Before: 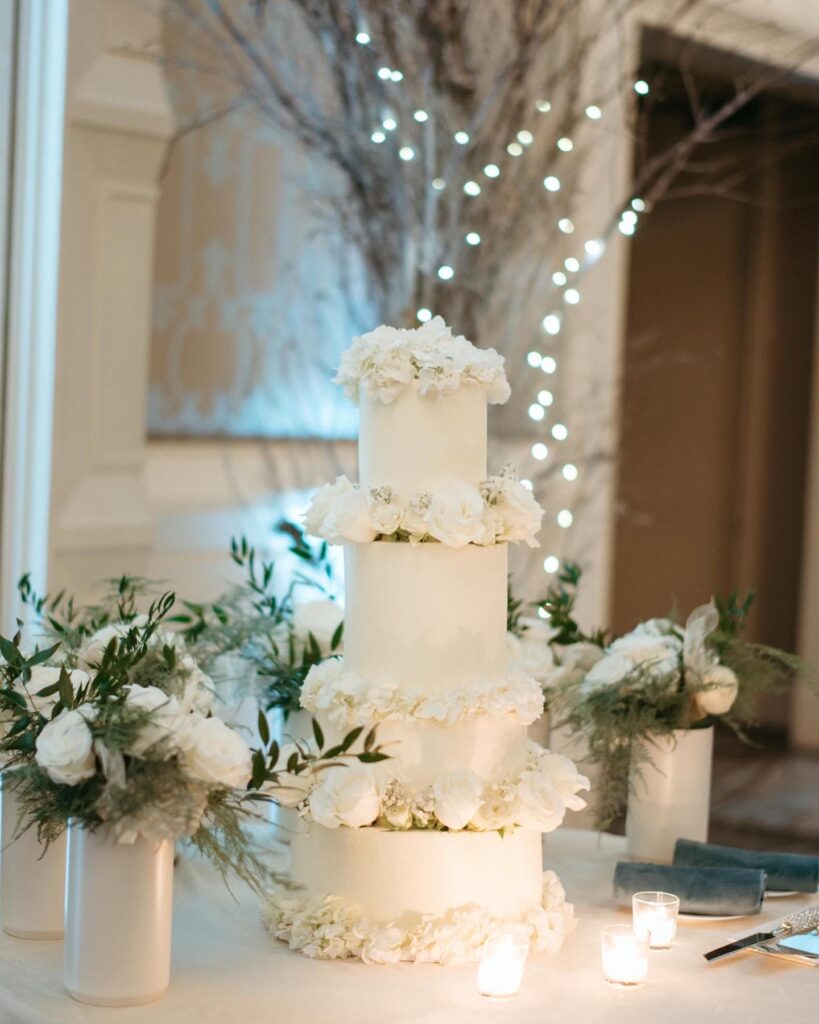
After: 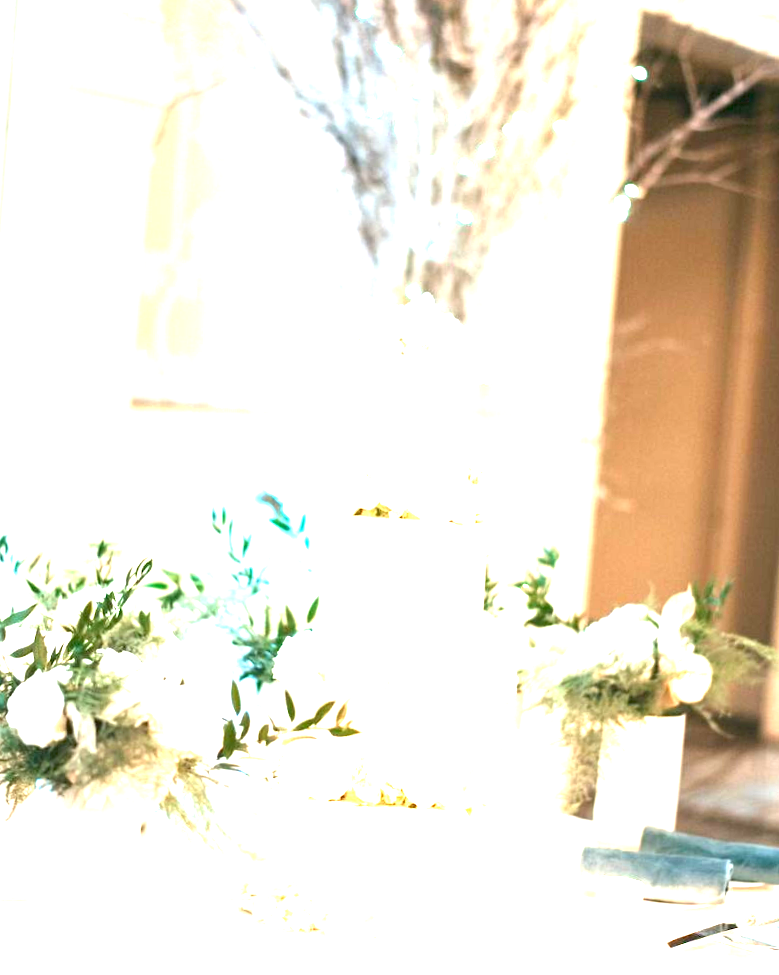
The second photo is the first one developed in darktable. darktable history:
exposure: black level correction 0.001, exposure 2.661 EV, compensate highlight preservation false
crop and rotate: angle -2.33°
